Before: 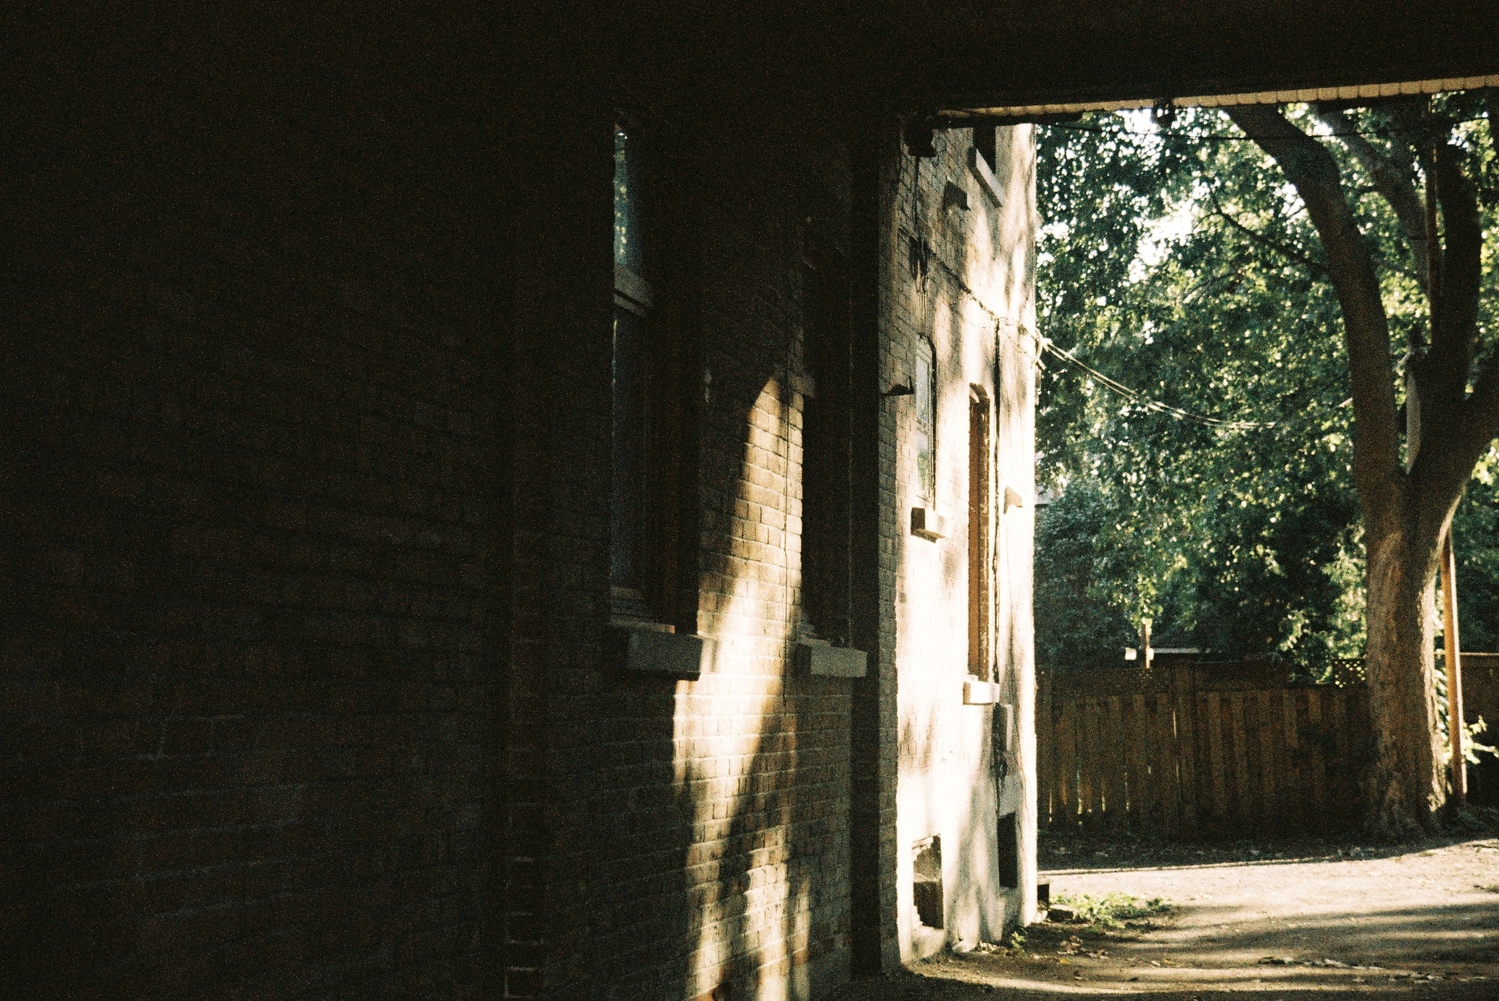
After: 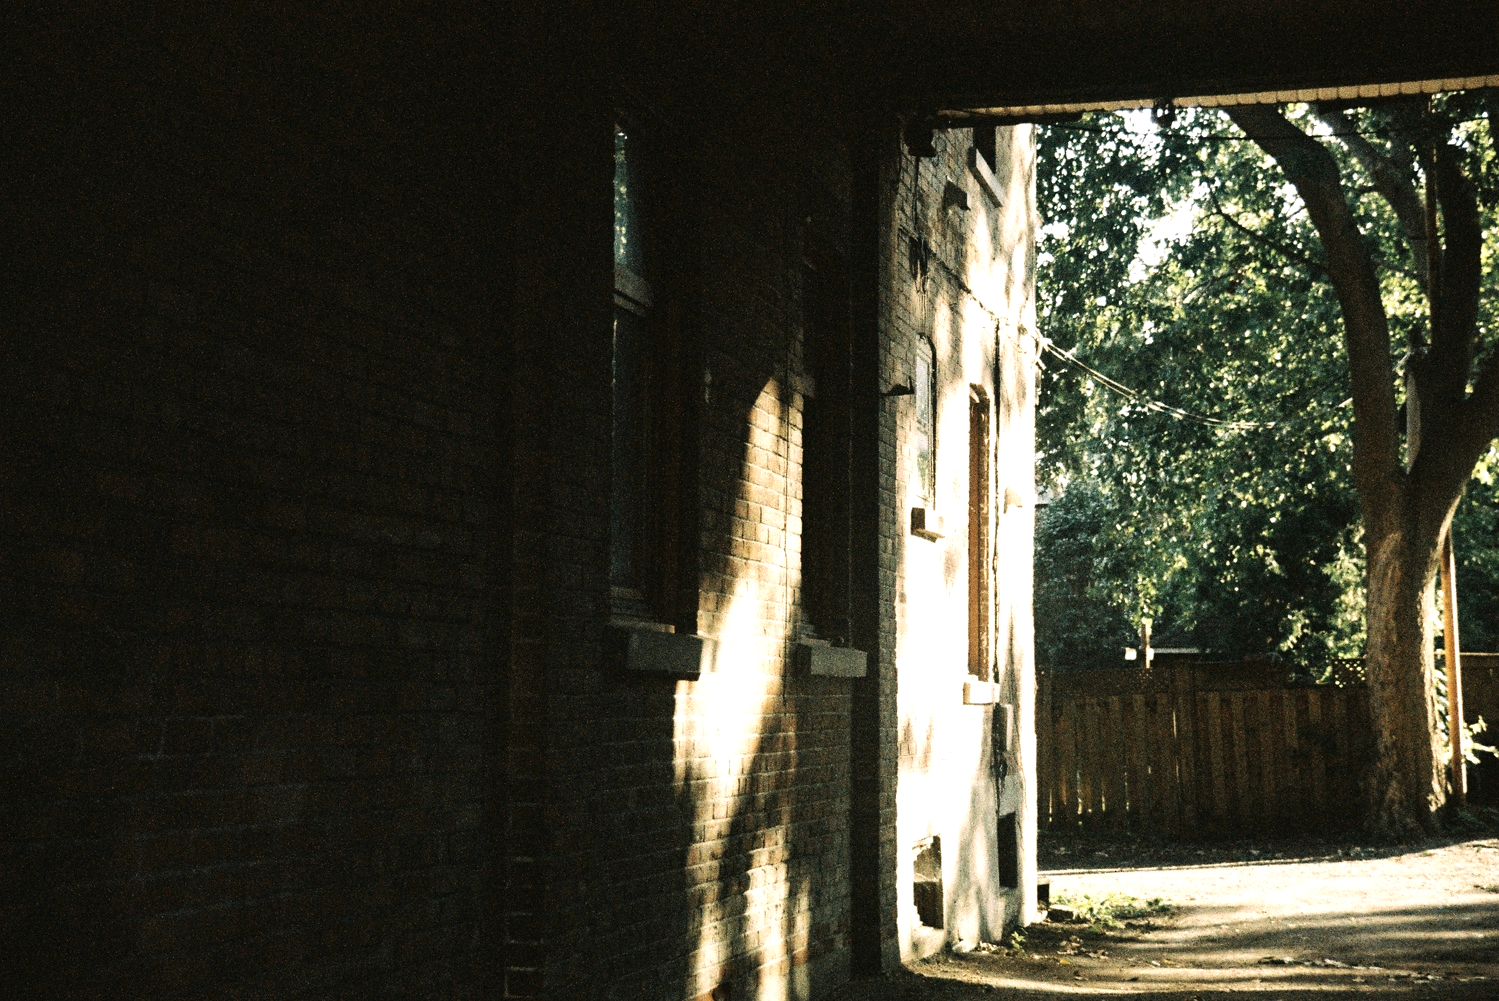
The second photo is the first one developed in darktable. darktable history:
tone equalizer: -8 EV -0.405 EV, -7 EV -0.394 EV, -6 EV -0.371 EV, -5 EV -0.252 EV, -3 EV 0.193 EV, -2 EV 0.315 EV, -1 EV 0.403 EV, +0 EV 0.443 EV, edges refinement/feathering 500, mask exposure compensation -1.57 EV, preserve details no
